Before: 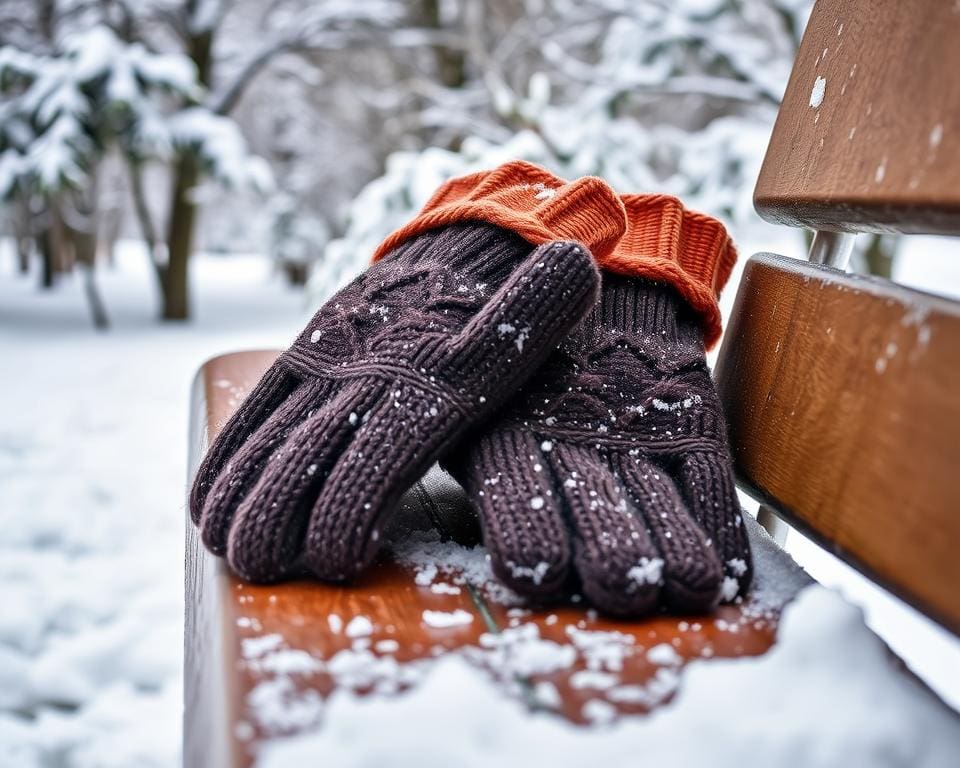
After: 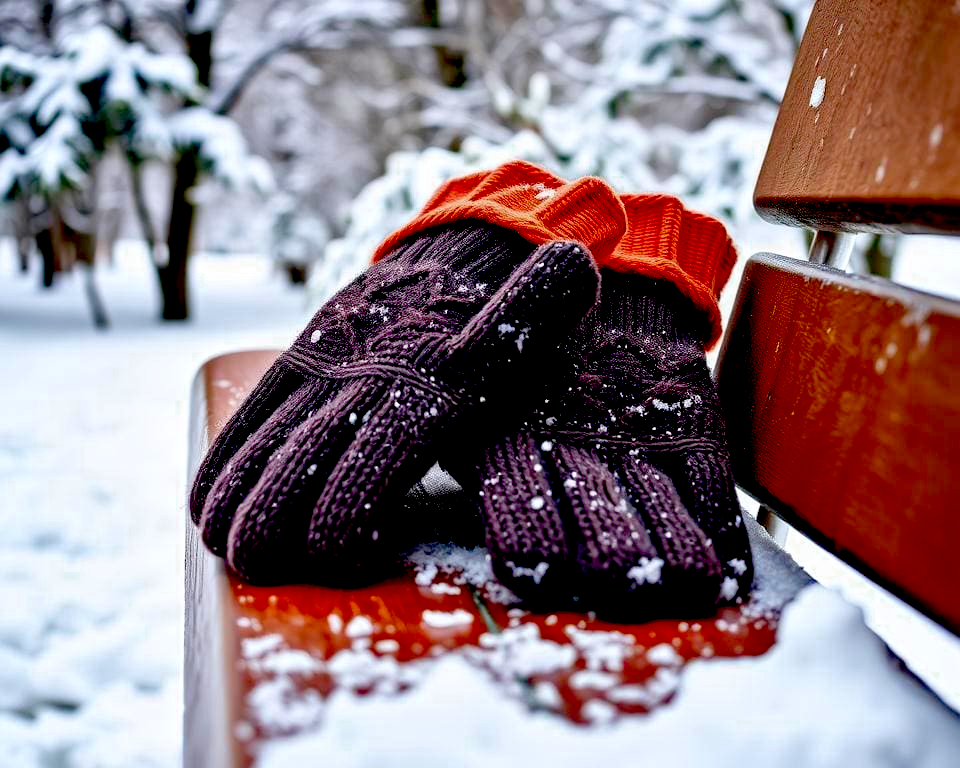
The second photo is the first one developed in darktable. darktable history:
exposure: black level correction 0.058, compensate exposure bias true, compensate highlight preservation false
color zones: curves: ch0 [(0, 0.554) (0.146, 0.662) (0.293, 0.86) (0.503, 0.774) (0.637, 0.106) (0.74, 0.072) (0.866, 0.488) (0.998, 0.569)]; ch1 [(0, 0) (0.143, 0) (0.286, 0) (0.429, 0) (0.571, 0) (0.714, 0) (0.857, 0)], mix -136.04%
